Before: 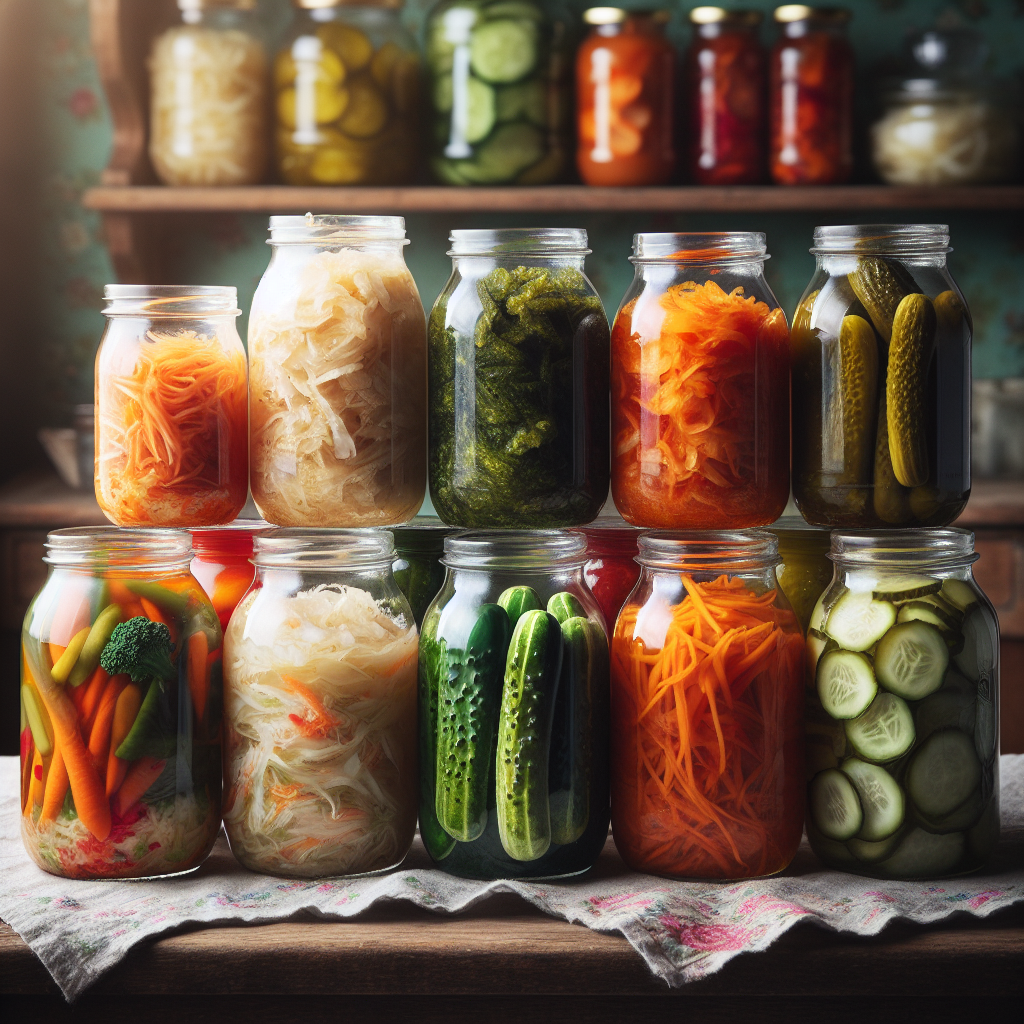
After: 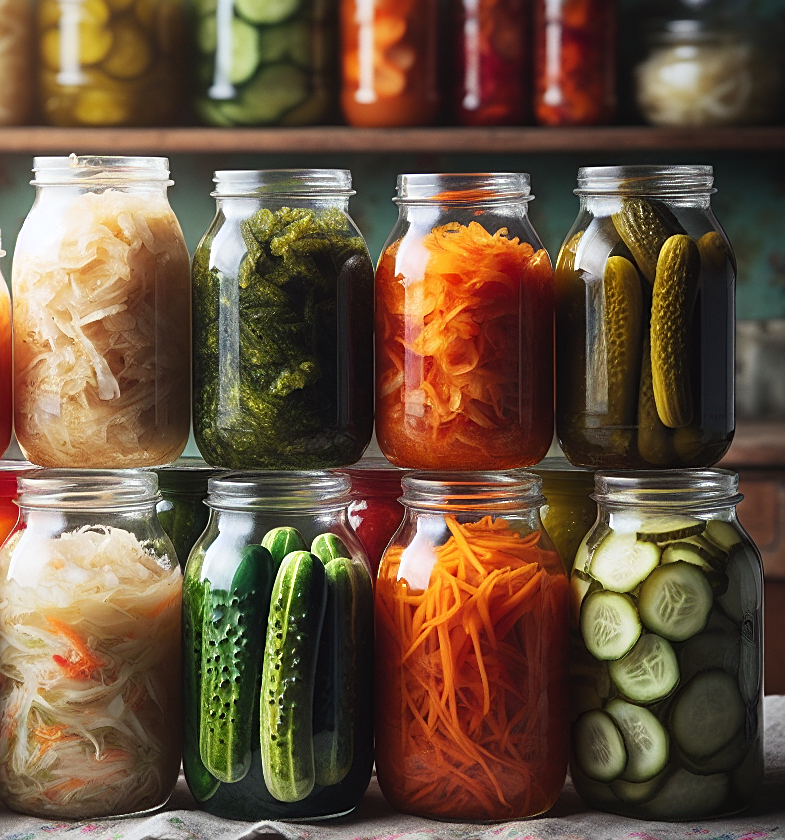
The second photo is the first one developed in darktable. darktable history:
crop: left 23.095%, top 5.827%, bottom 11.854%
sharpen: on, module defaults
